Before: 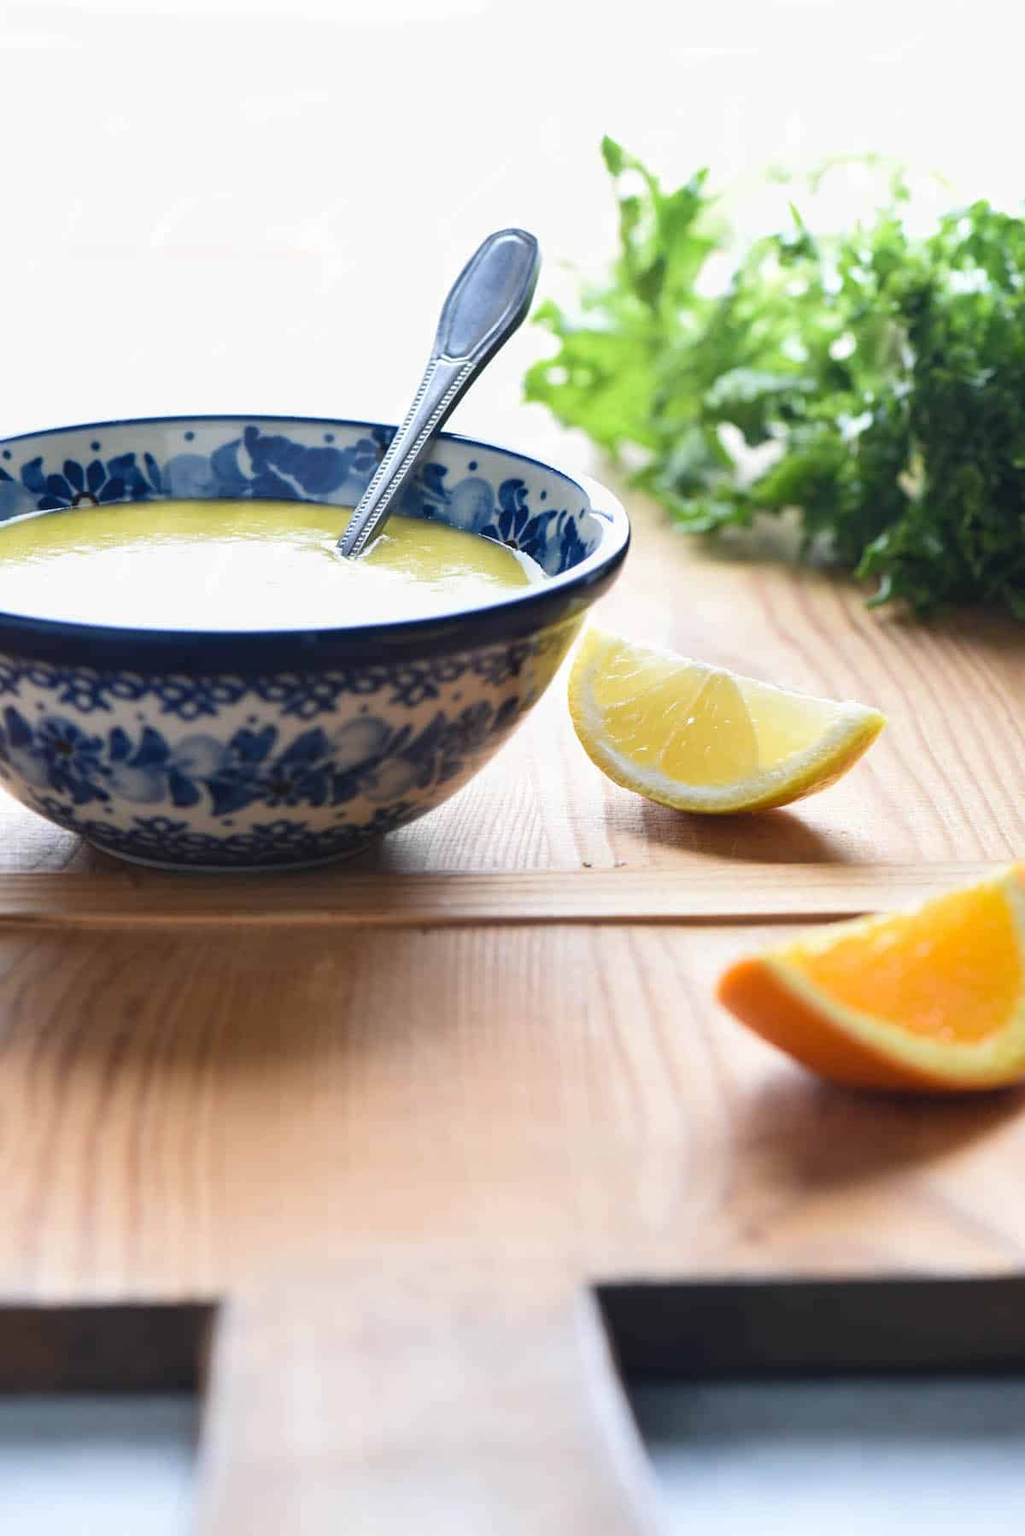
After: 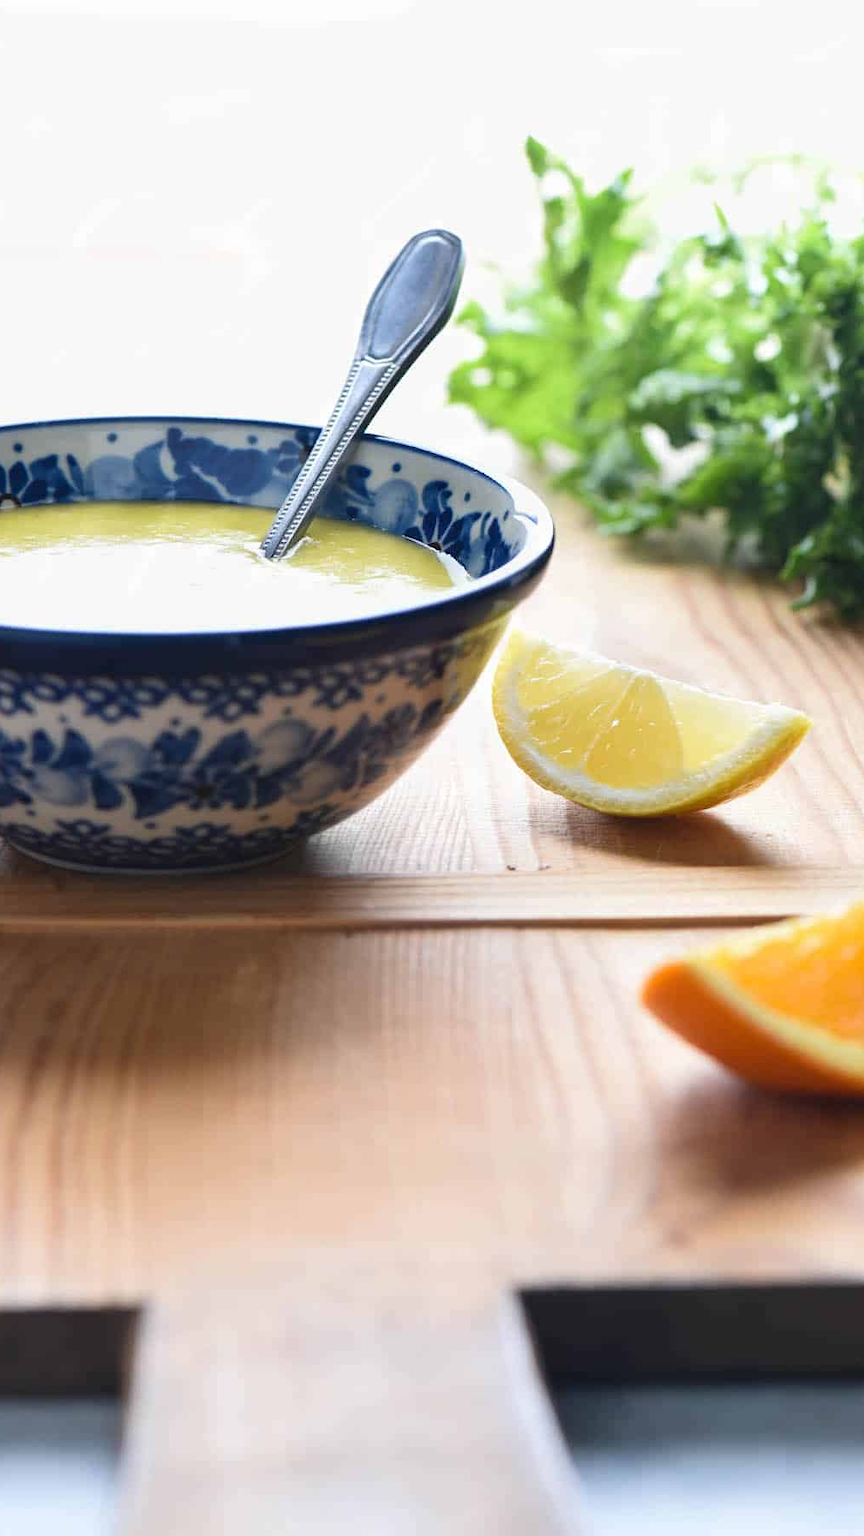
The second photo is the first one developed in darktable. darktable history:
crop: left 7.598%, right 7.873%
